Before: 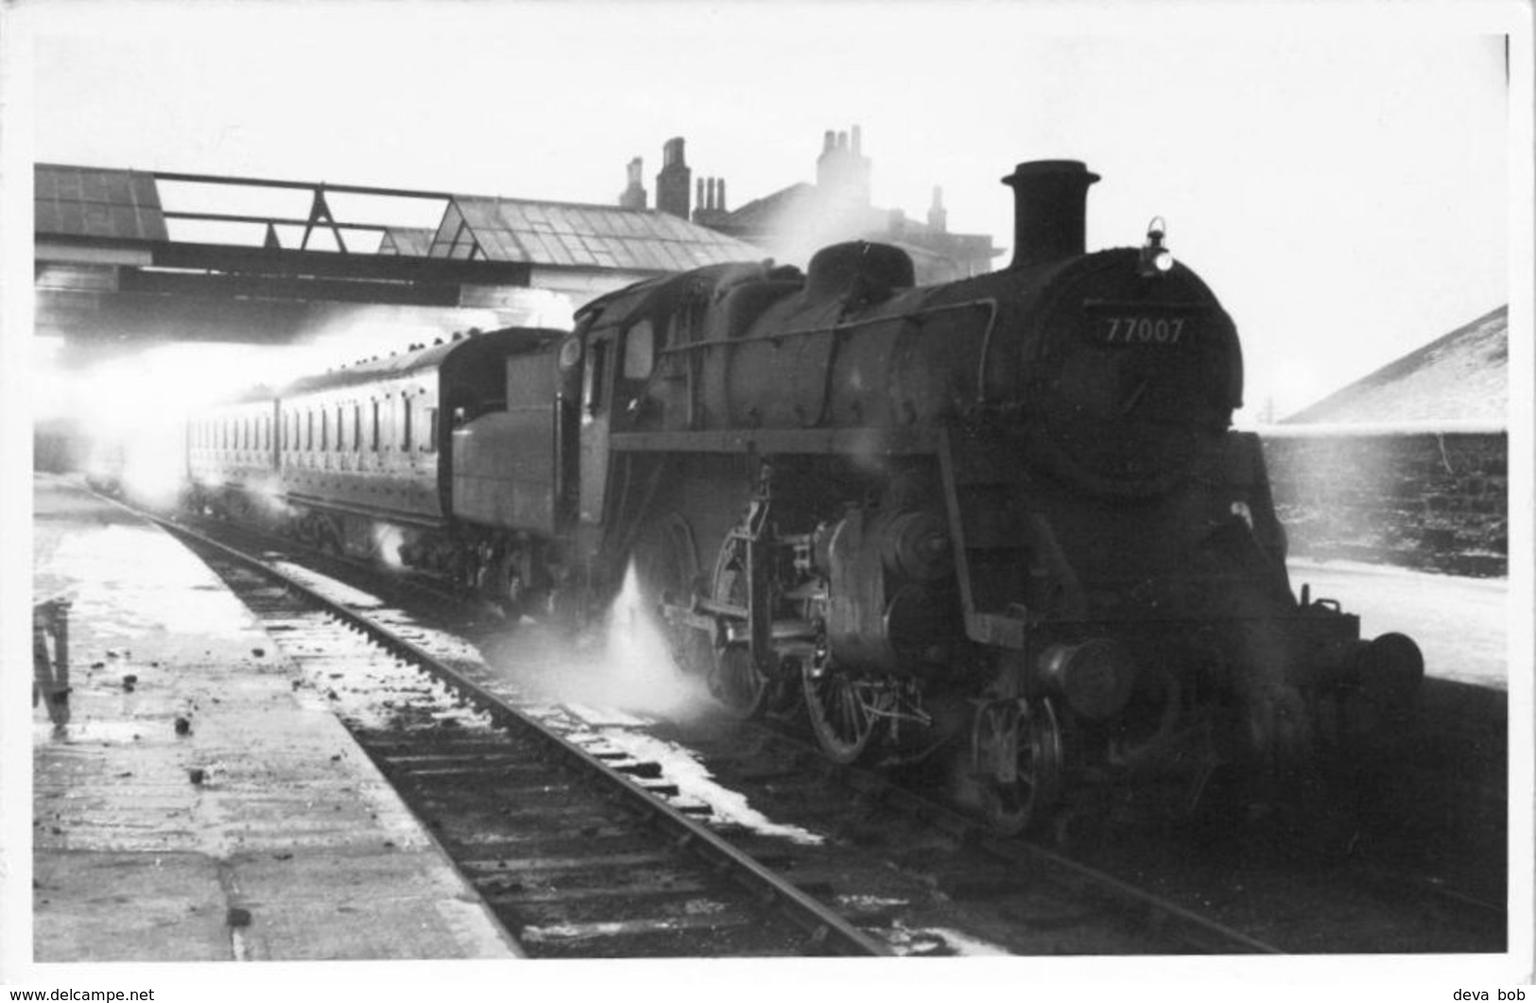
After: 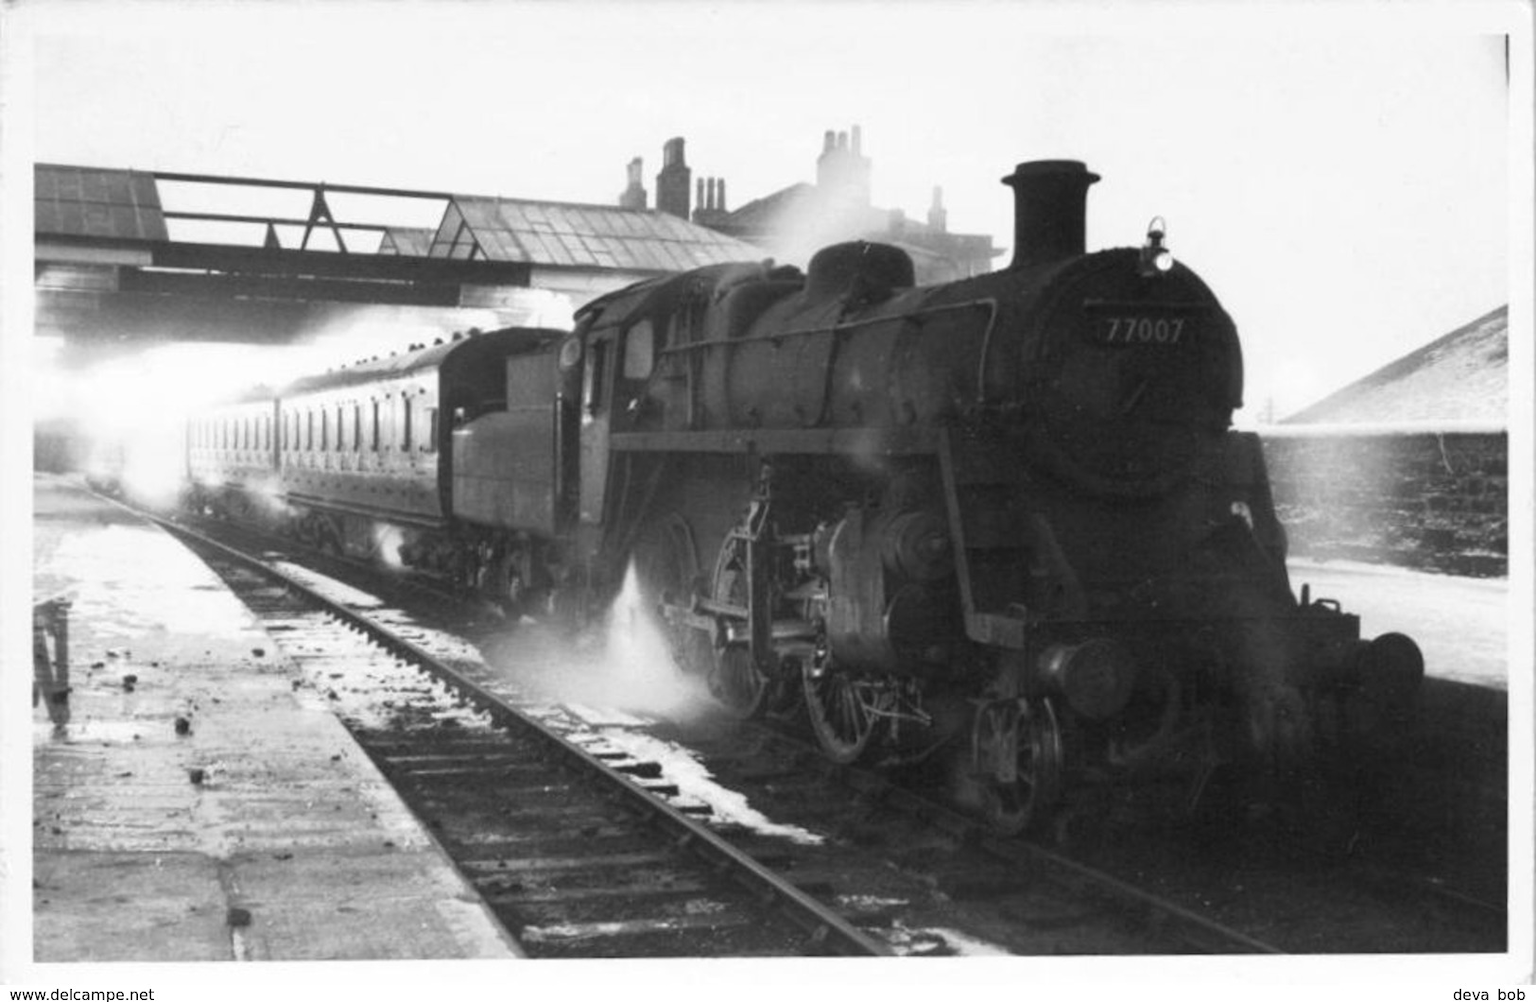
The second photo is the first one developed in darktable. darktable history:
color balance rgb: shadows lift › hue 84.64°, linear chroma grading › mid-tones 7.559%, perceptual saturation grading › global saturation 20.754%, perceptual saturation grading › highlights -19.84%, perceptual saturation grading › shadows 29.937%, global vibrance 16.504%, saturation formula JzAzBz (2021)
